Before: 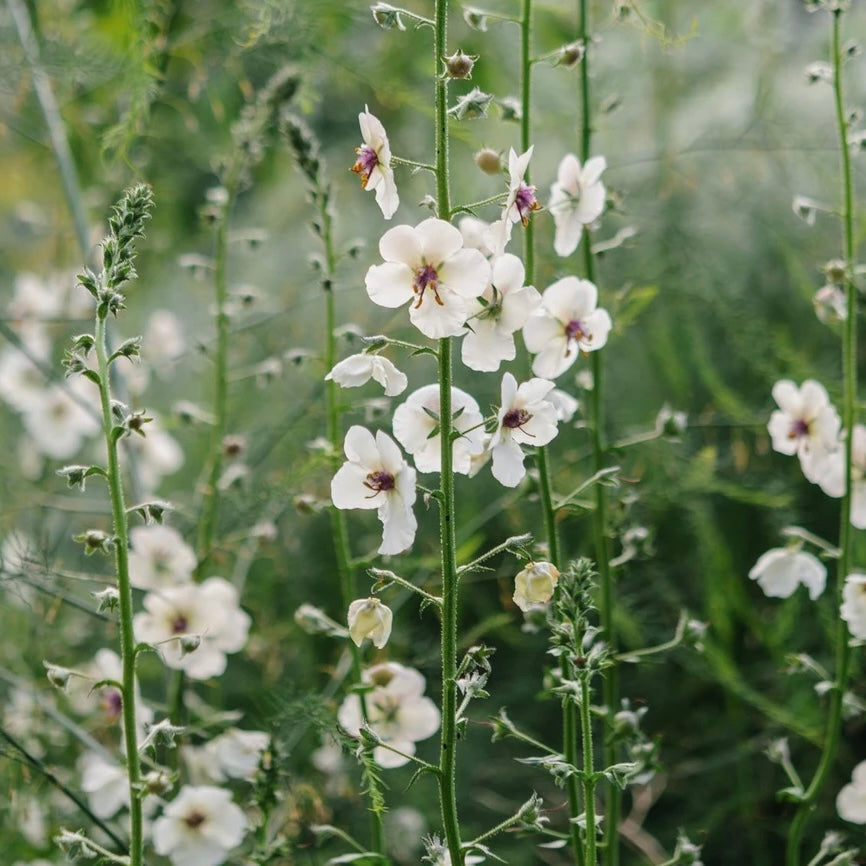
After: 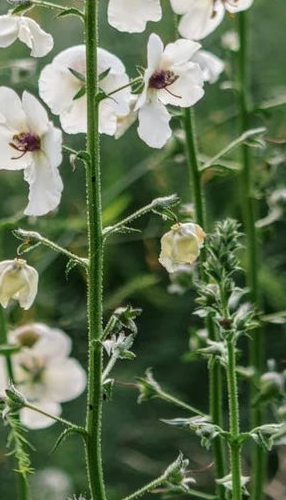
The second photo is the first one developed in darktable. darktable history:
local contrast: on, module defaults
crop: left 40.878%, top 39.176%, right 25.993%, bottom 3.081%
